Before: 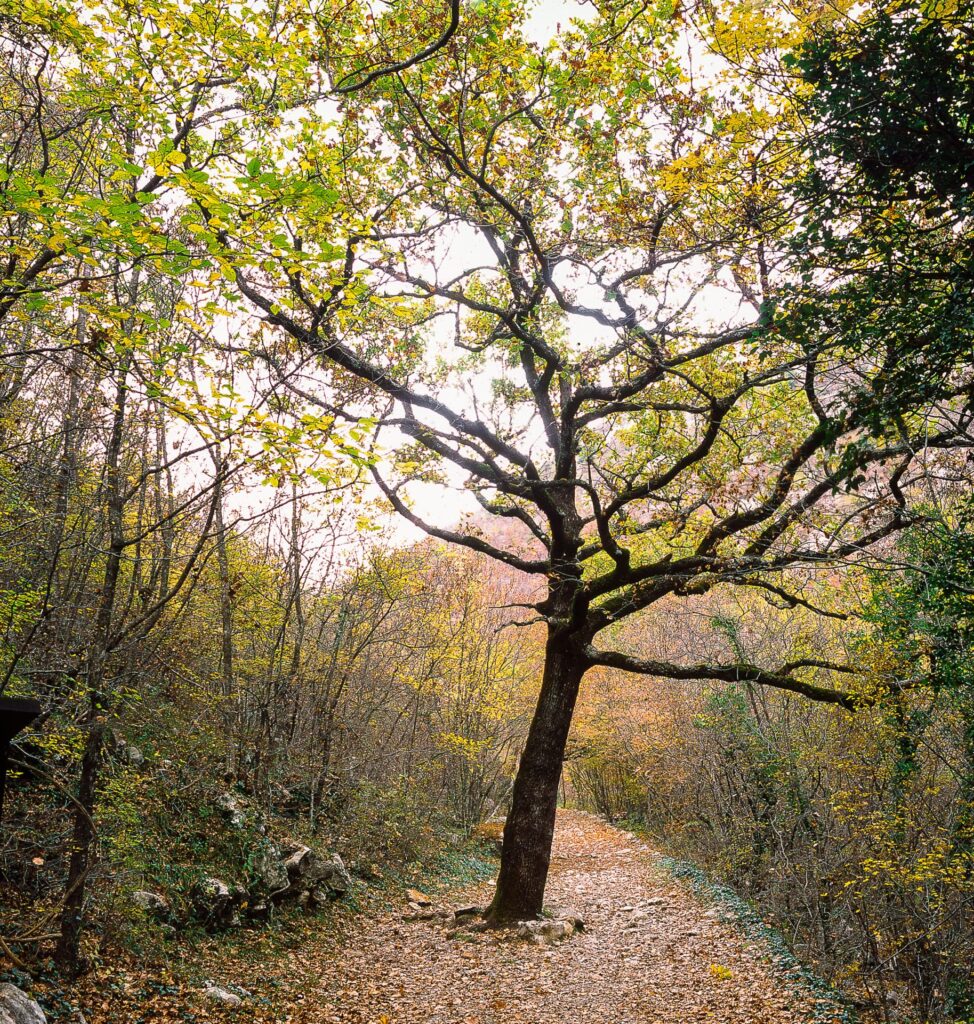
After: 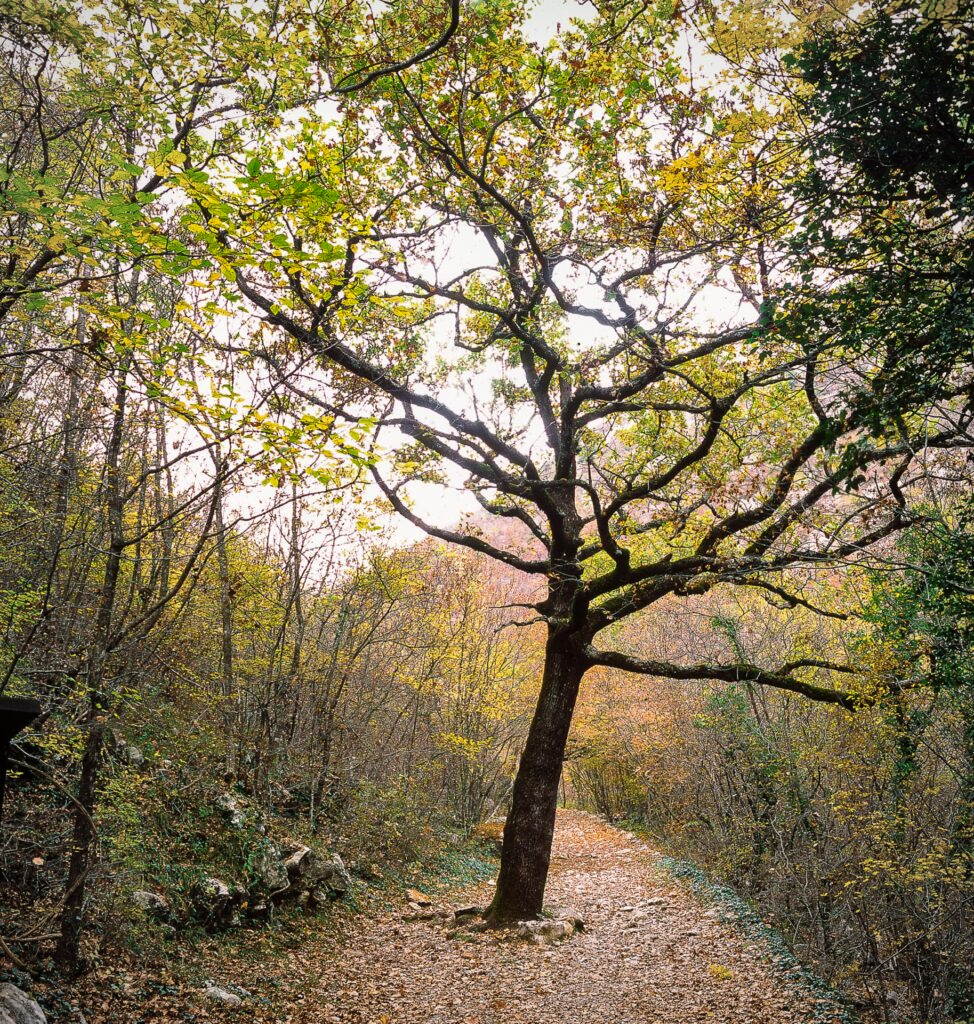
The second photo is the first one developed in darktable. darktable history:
shadows and highlights: shadows 40, highlights -54, highlights color adjustment 46%, low approximation 0.01, soften with gaussian
vignetting: fall-off radius 81.94%
